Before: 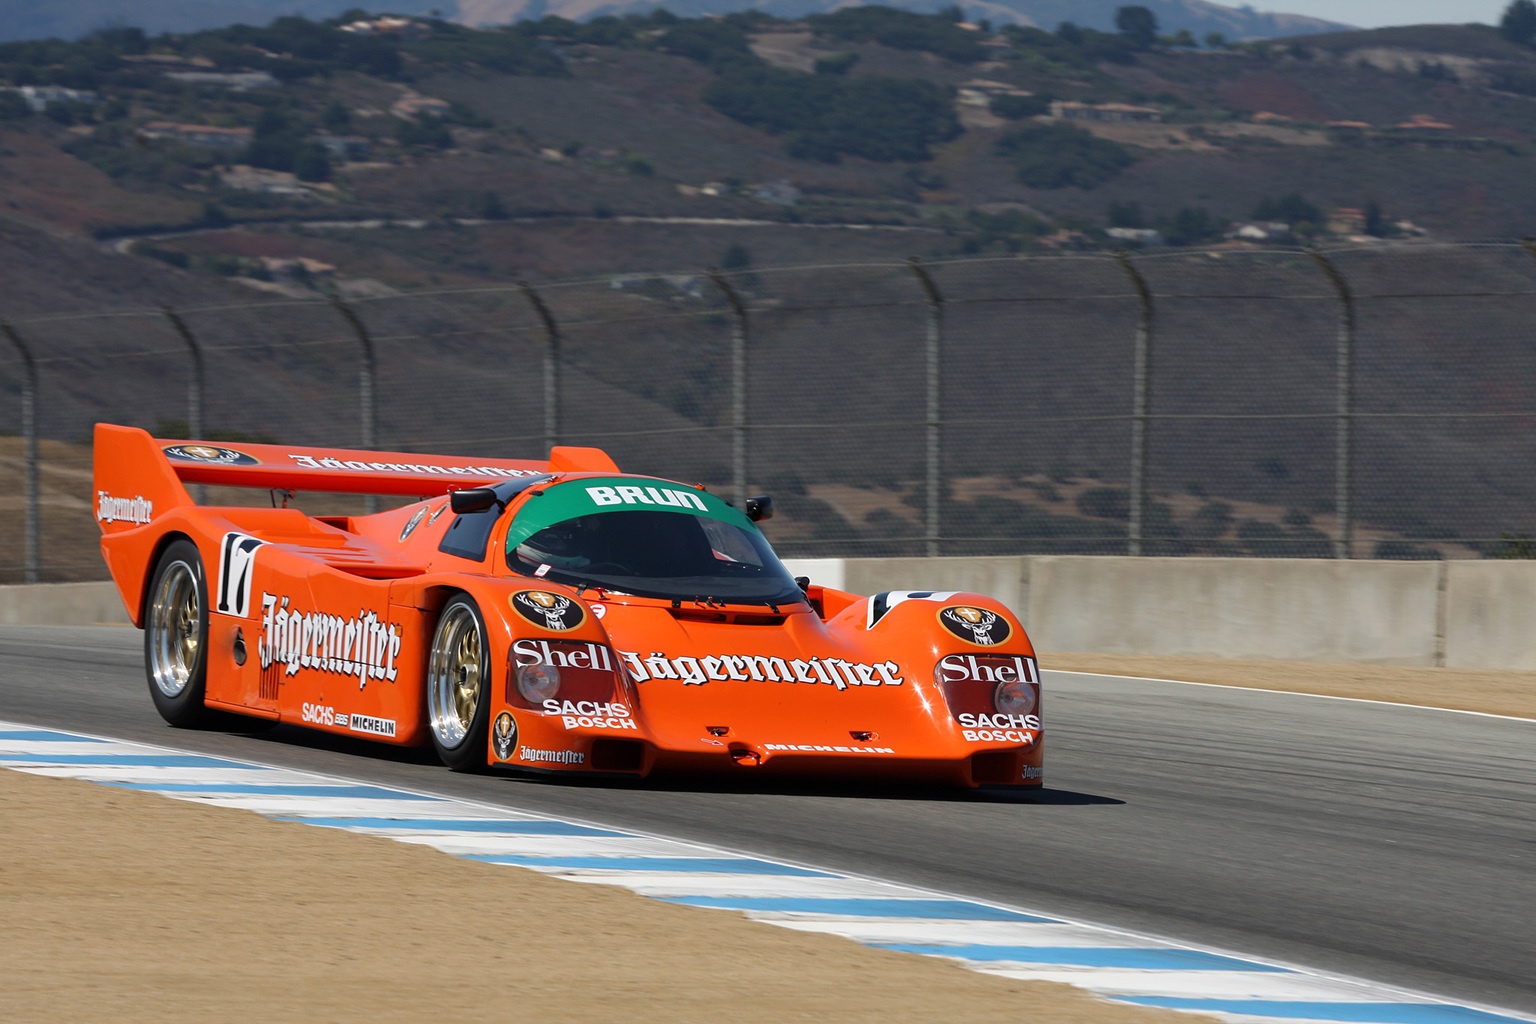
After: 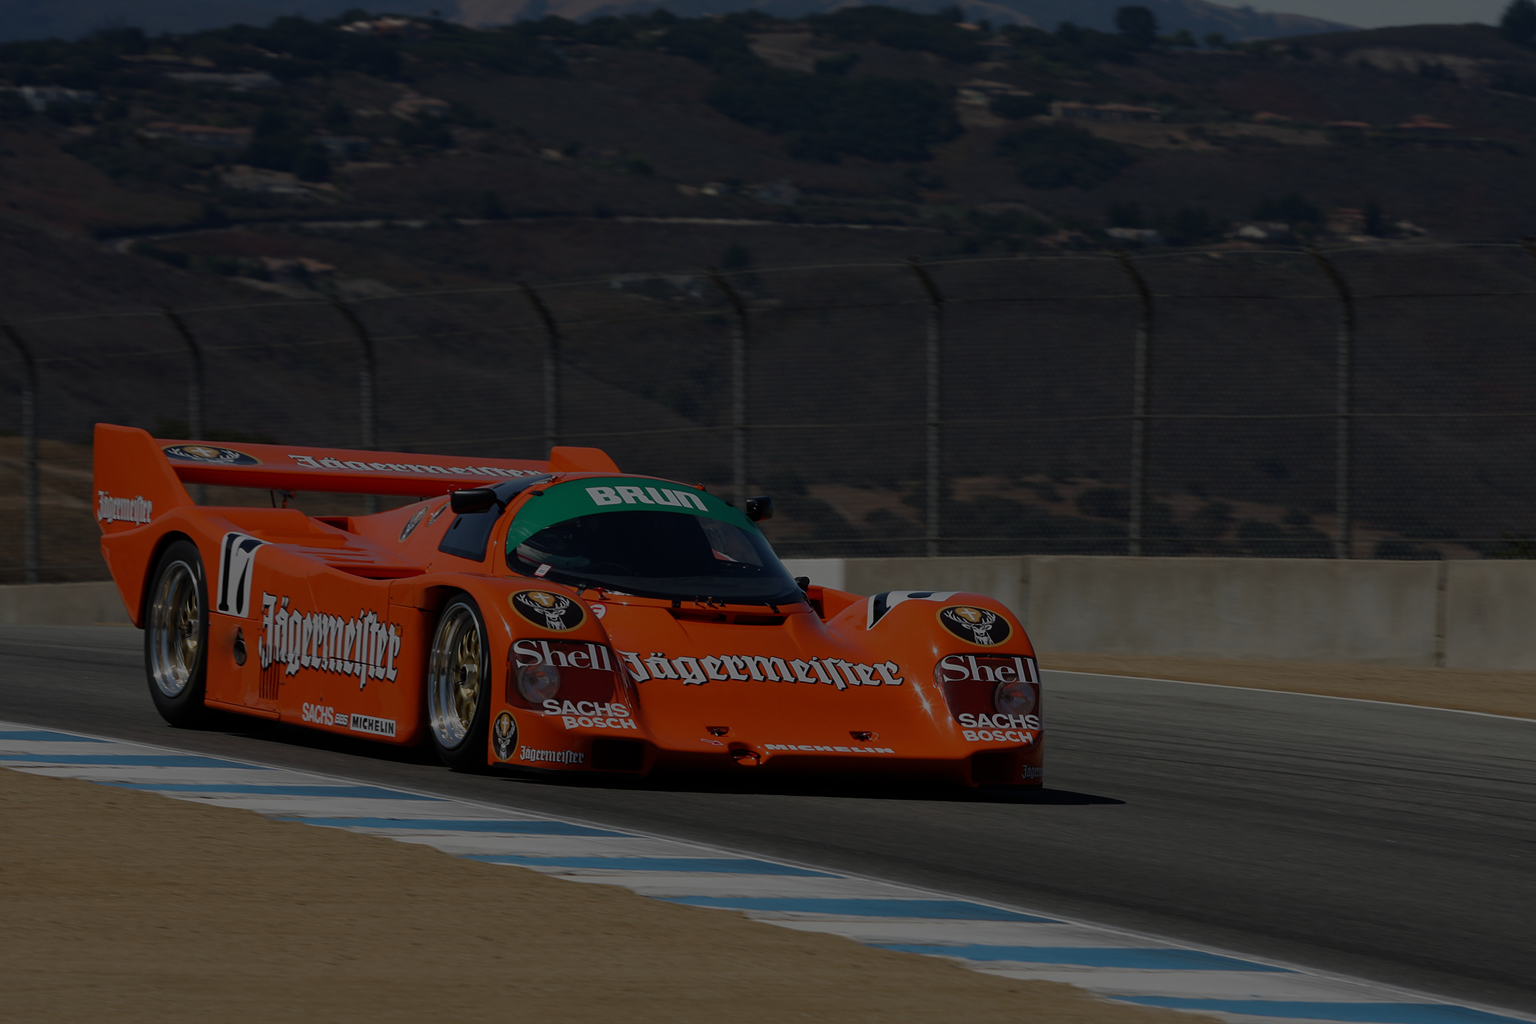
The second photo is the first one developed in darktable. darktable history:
exposure: exposure -2.374 EV, compensate highlight preservation false
